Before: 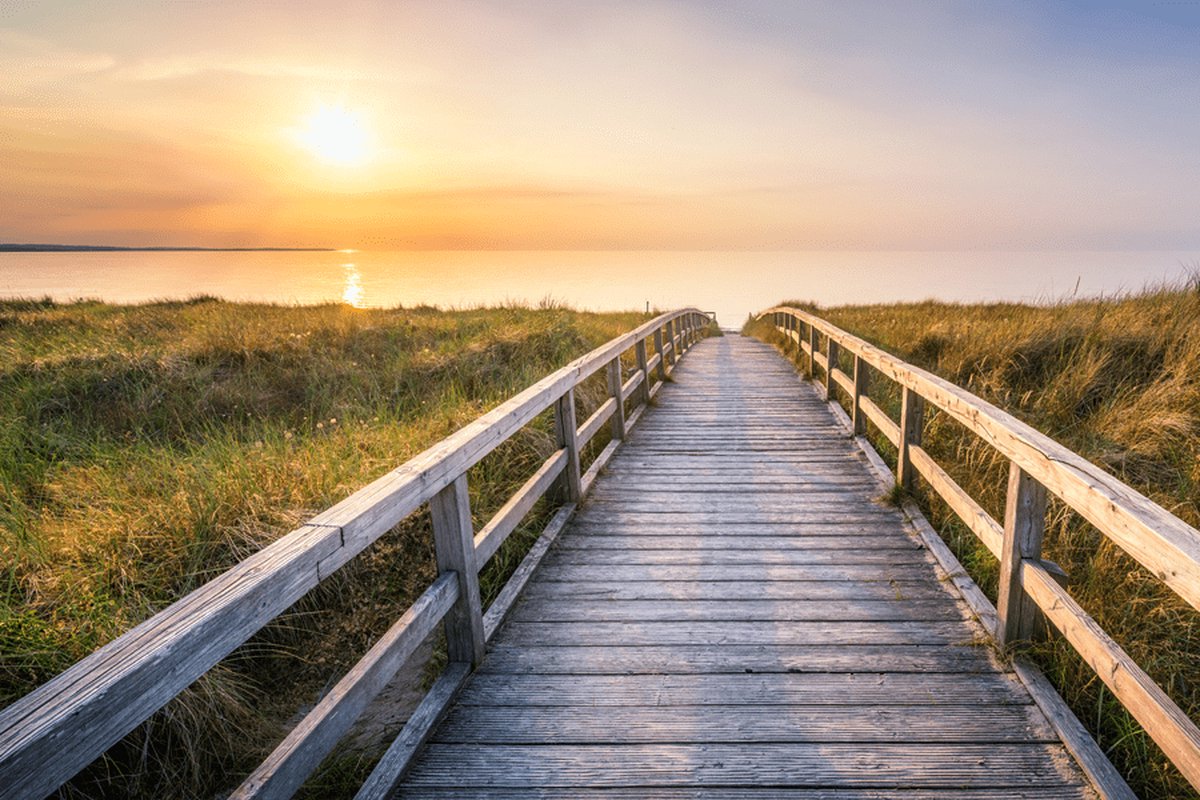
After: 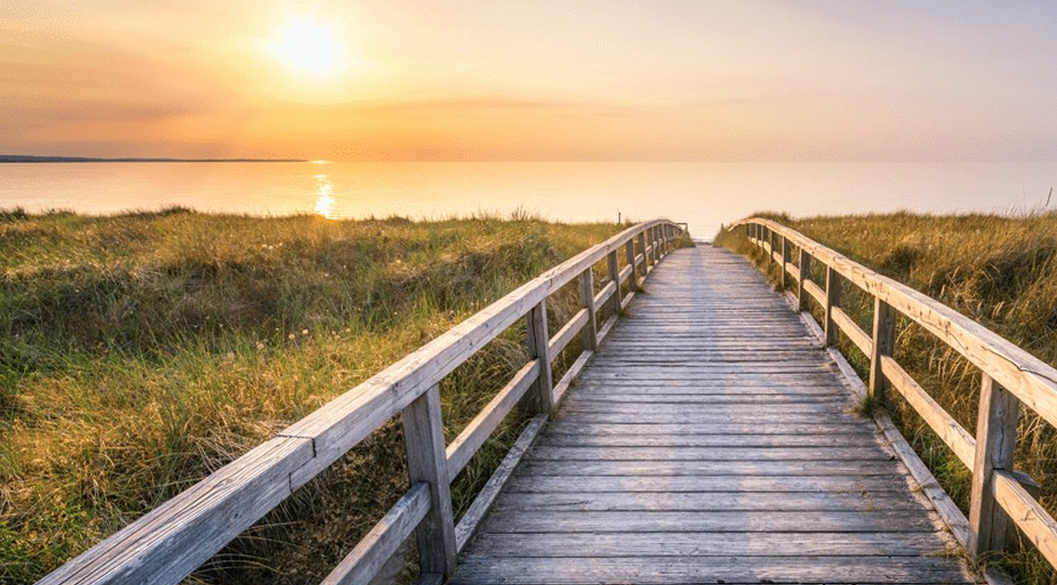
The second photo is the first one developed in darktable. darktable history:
crop and rotate: left 2.356%, top 11.136%, right 9.525%, bottom 15.706%
color zones: curves: ch0 [(0.25, 0.5) (0.428, 0.473) (0.75, 0.5)]; ch1 [(0.243, 0.479) (0.398, 0.452) (0.75, 0.5)]
